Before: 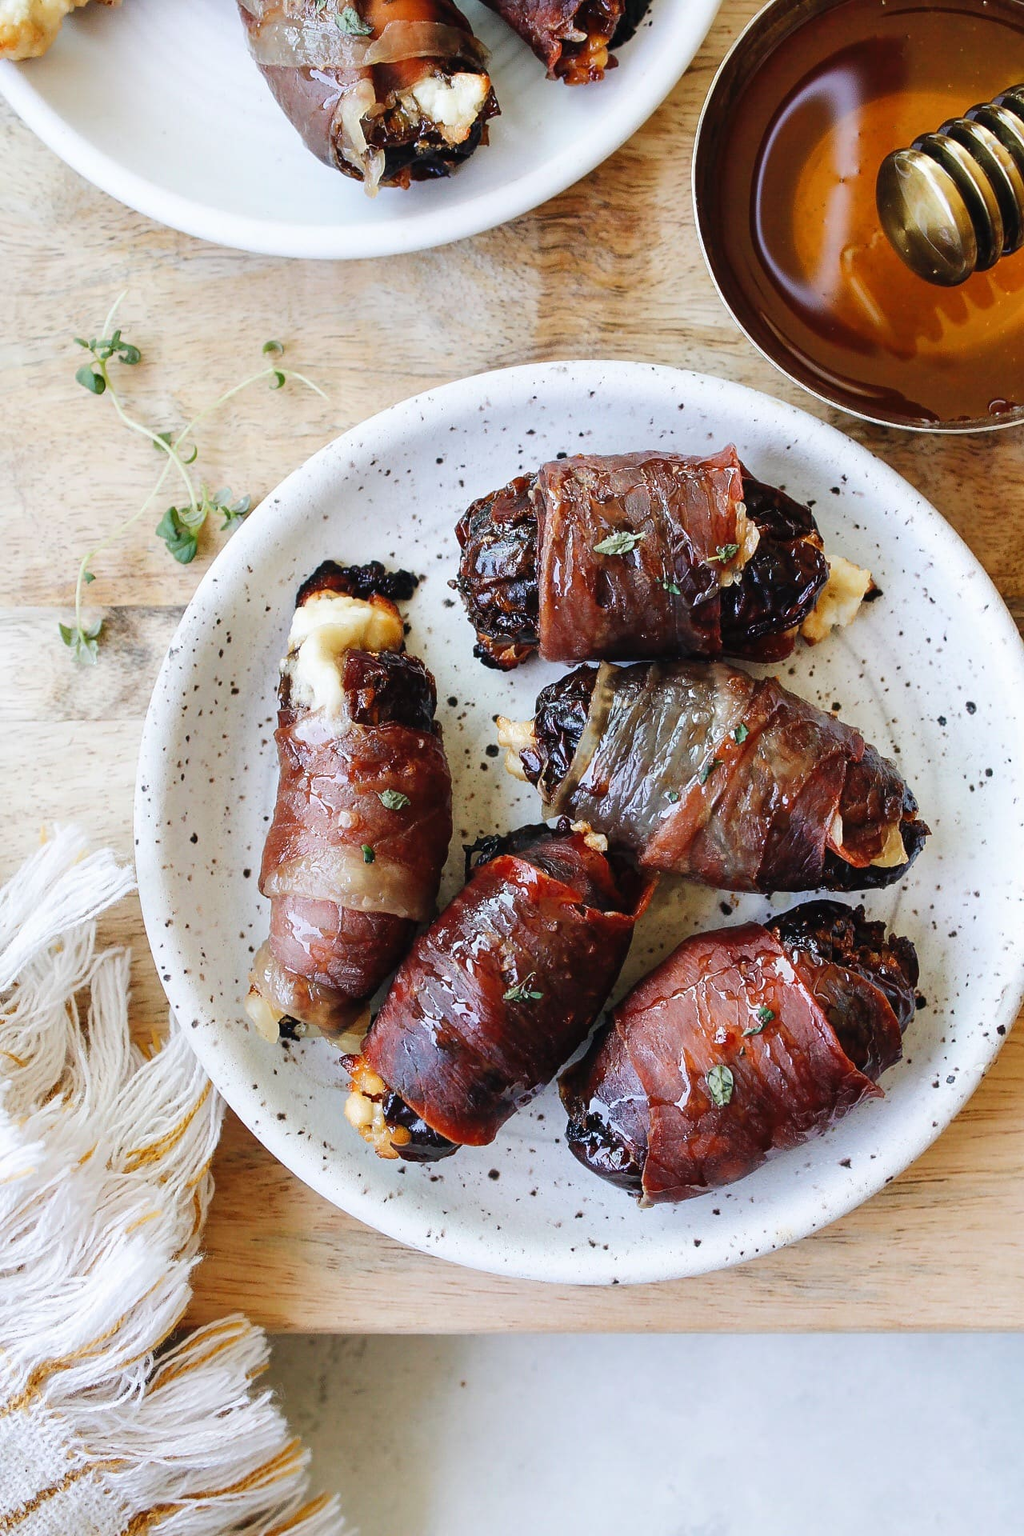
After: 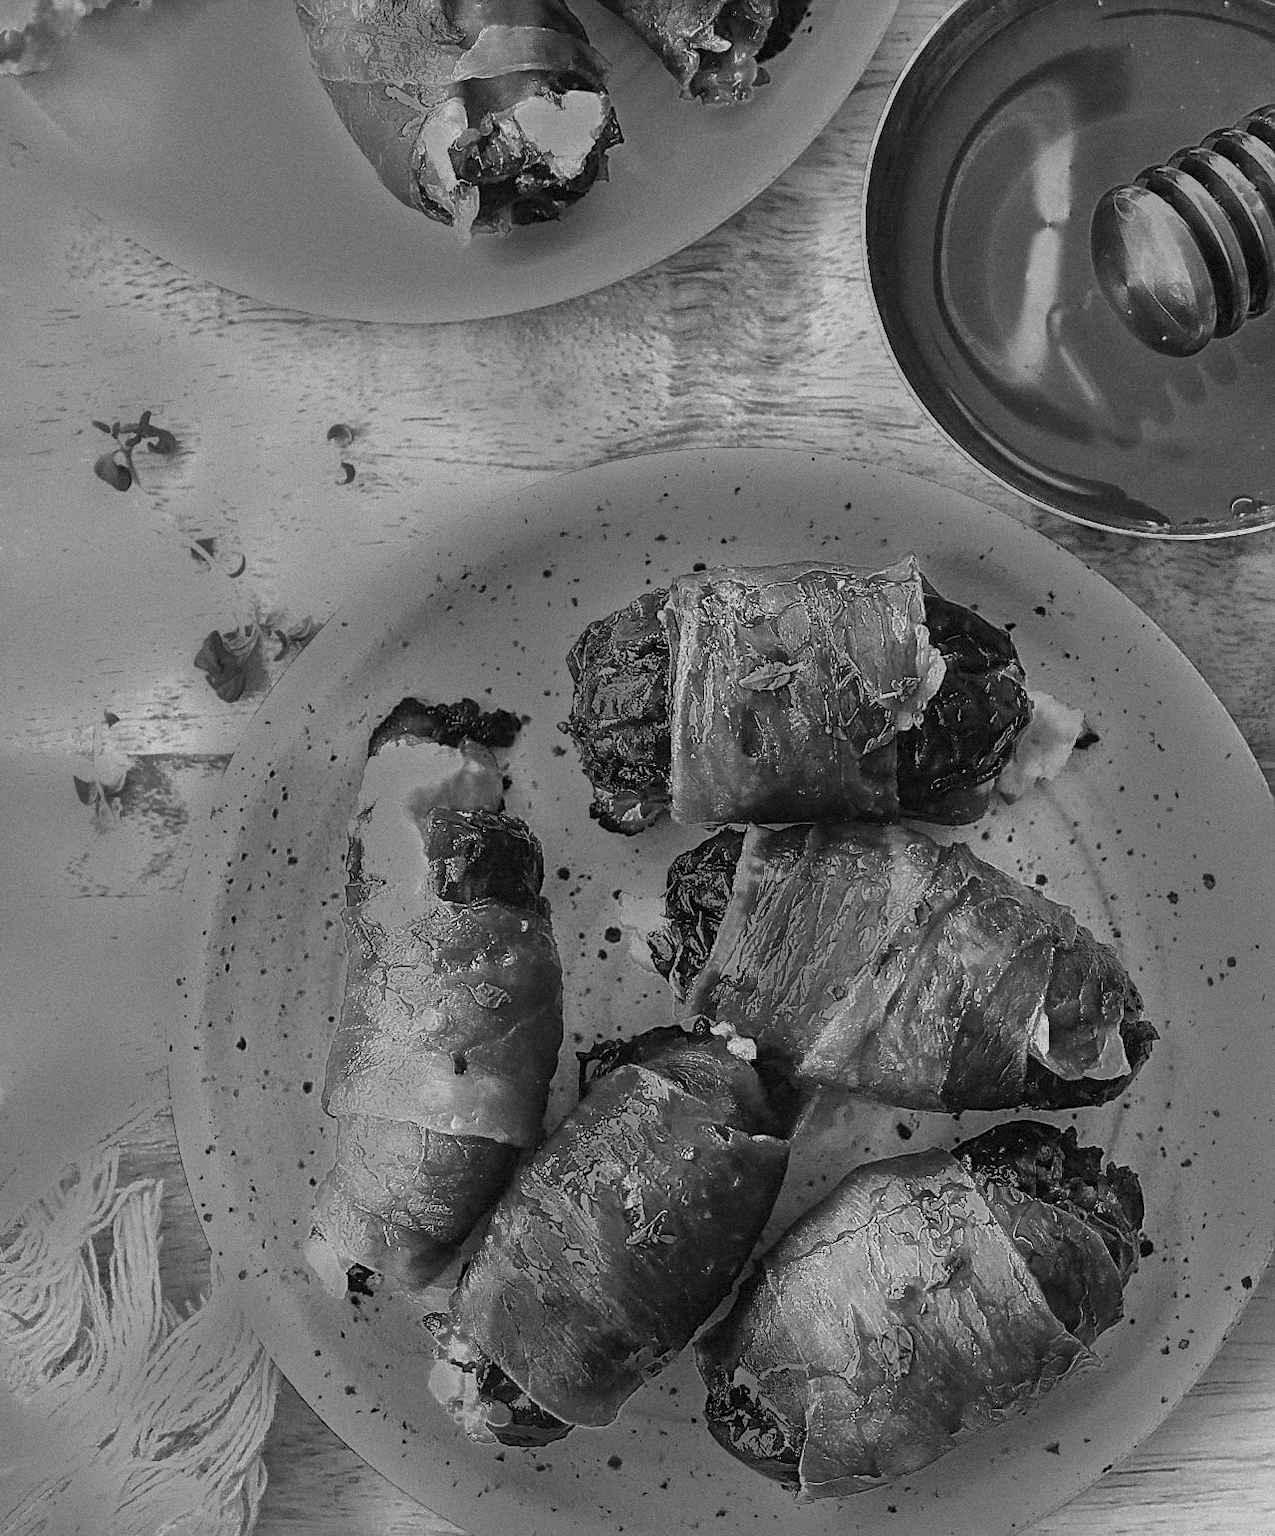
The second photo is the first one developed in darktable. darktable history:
crop: bottom 19.644%
color correction: highlights a* -39.68, highlights b* -40, shadows a* -40, shadows b* -40, saturation -3
monochrome: a 26.22, b 42.67, size 0.8
shadows and highlights: on, module defaults
sharpen: on, module defaults
exposure: black level correction 0, exposure 0.7 EV, compensate exposure bias true, compensate highlight preservation false
grain: mid-tones bias 0%
